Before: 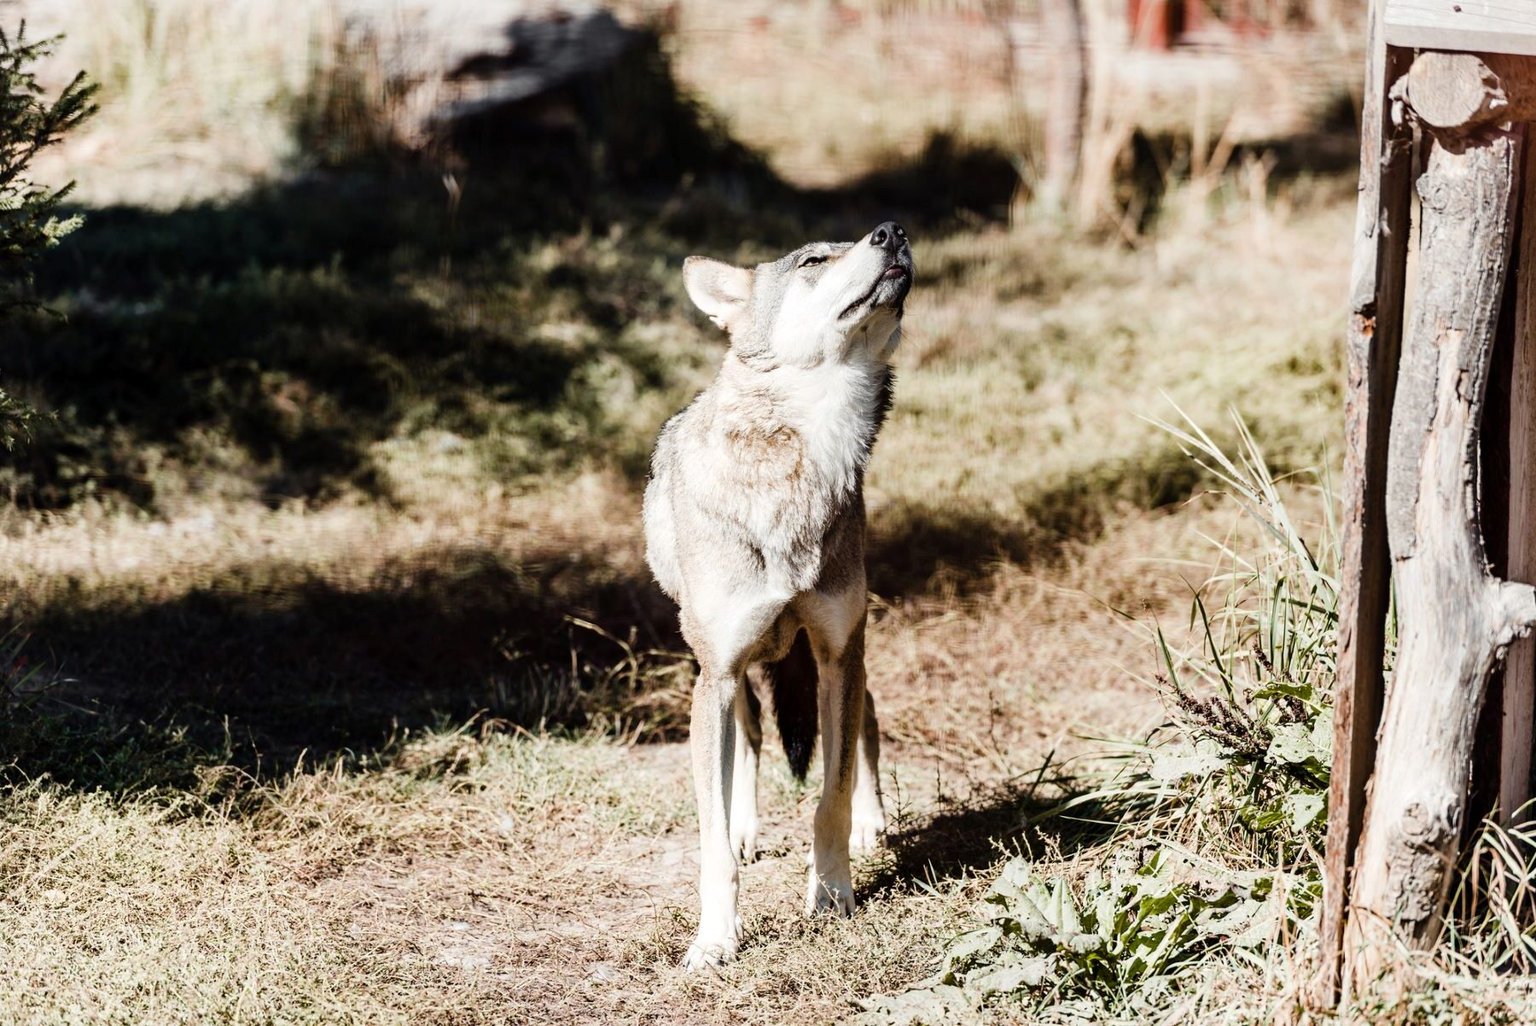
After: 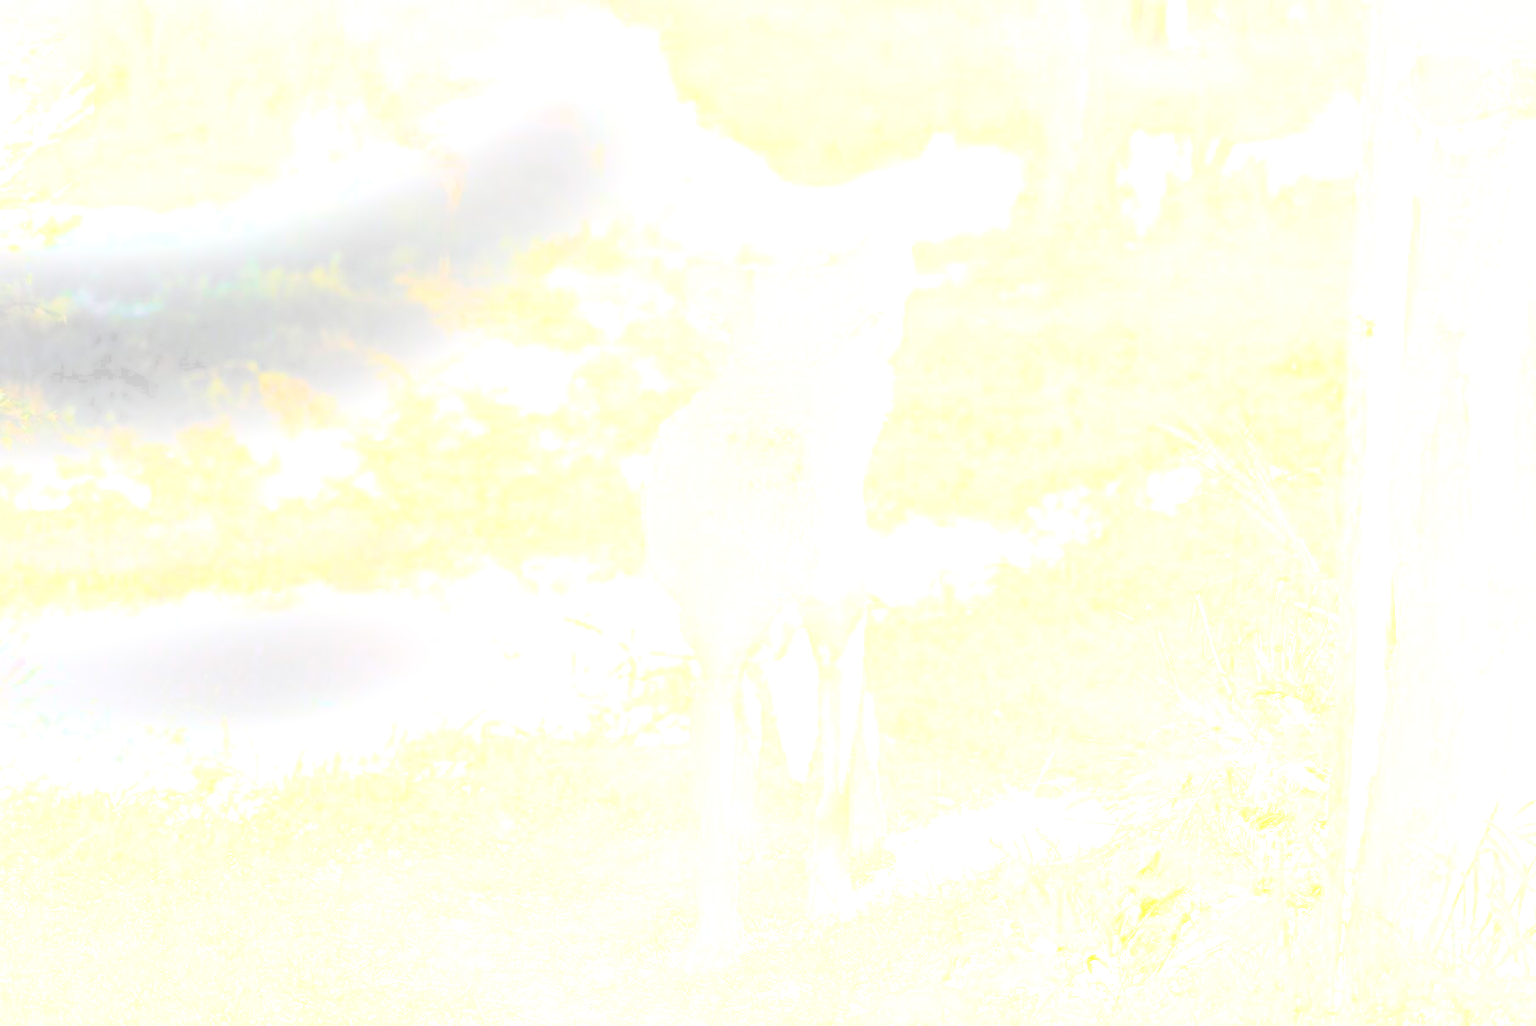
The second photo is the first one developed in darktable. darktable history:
color balance rgb: perceptual saturation grading › global saturation 20%, global vibrance 20%
bloom: size 25%, threshold 5%, strength 90%
crop and rotate: left 0.126%
contrast brightness saturation: brightness 1
